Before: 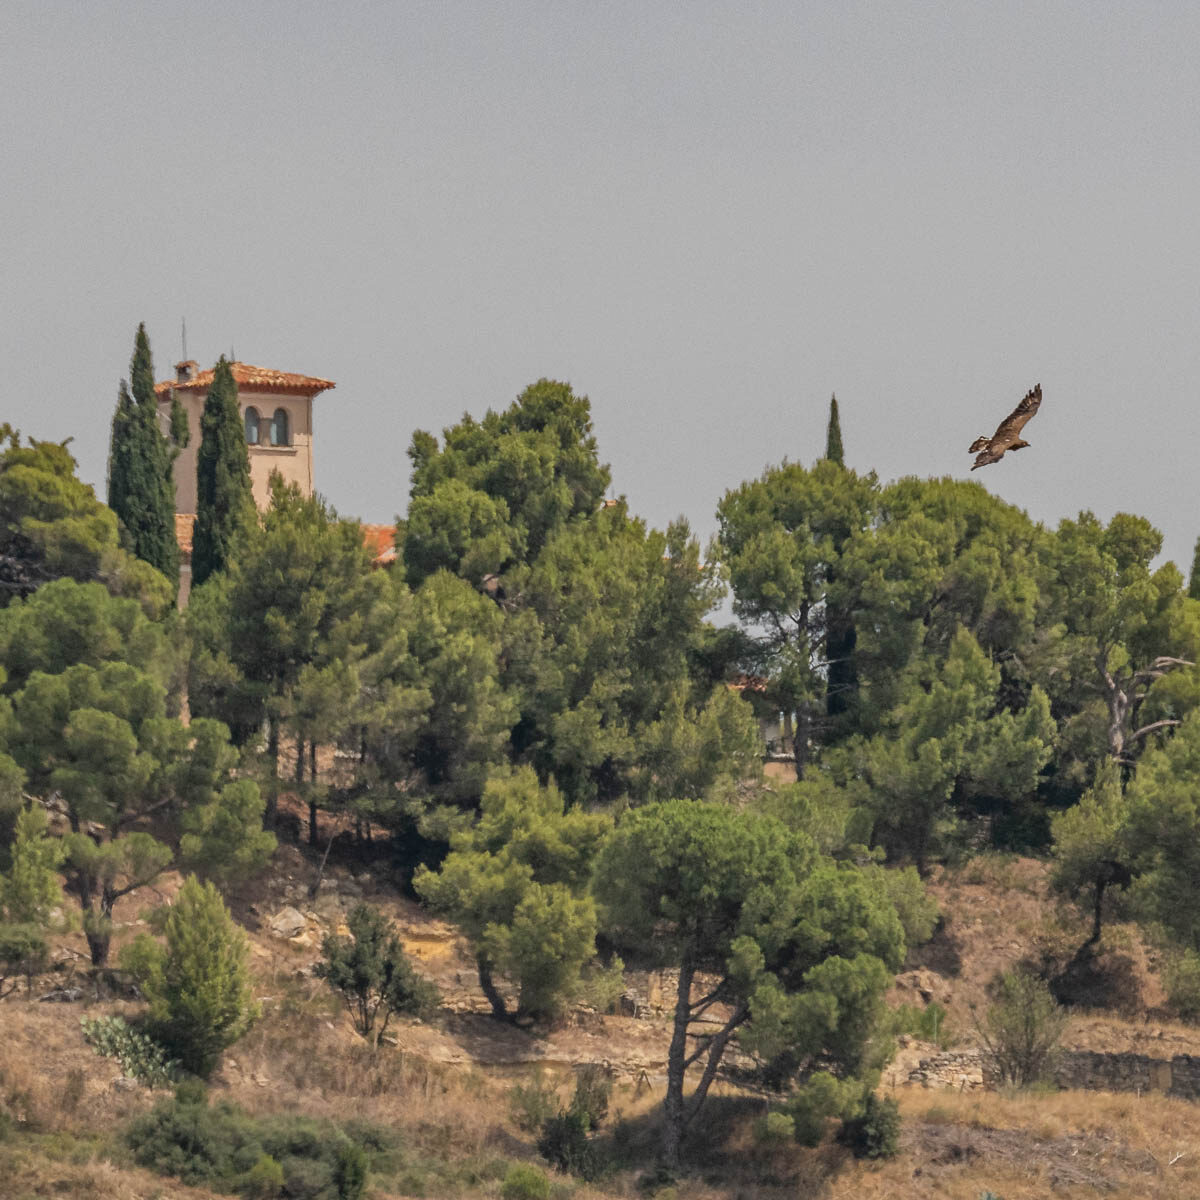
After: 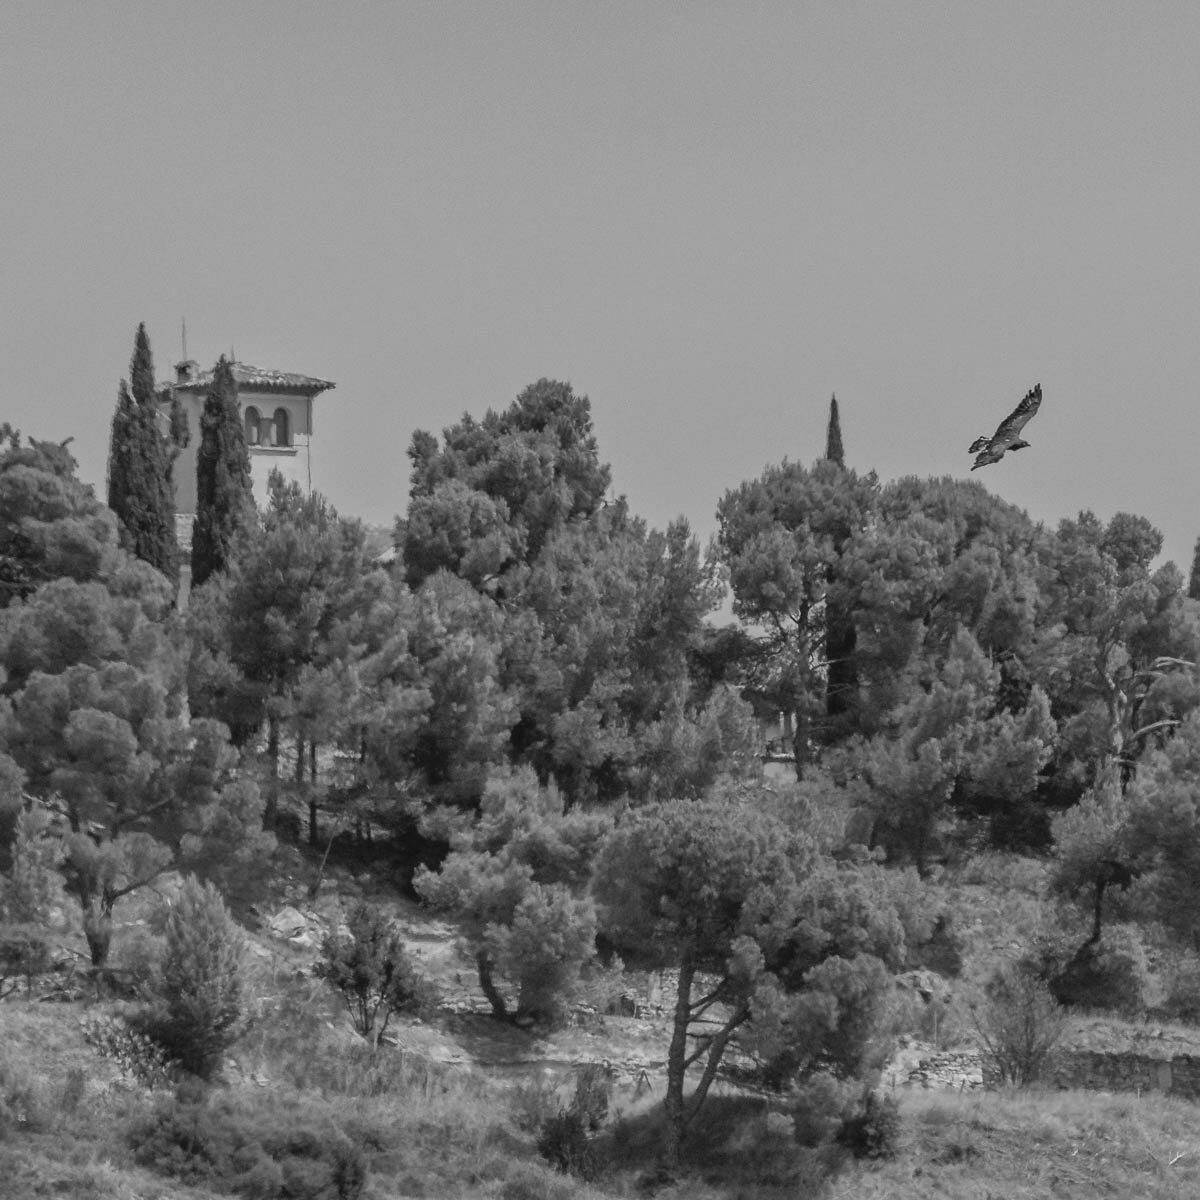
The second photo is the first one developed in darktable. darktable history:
color balance rgb: perceptual saturation grading › global saturation 20%, global vibrance 20%
monochrome: a 26.22, b 42.67, size 0.8
